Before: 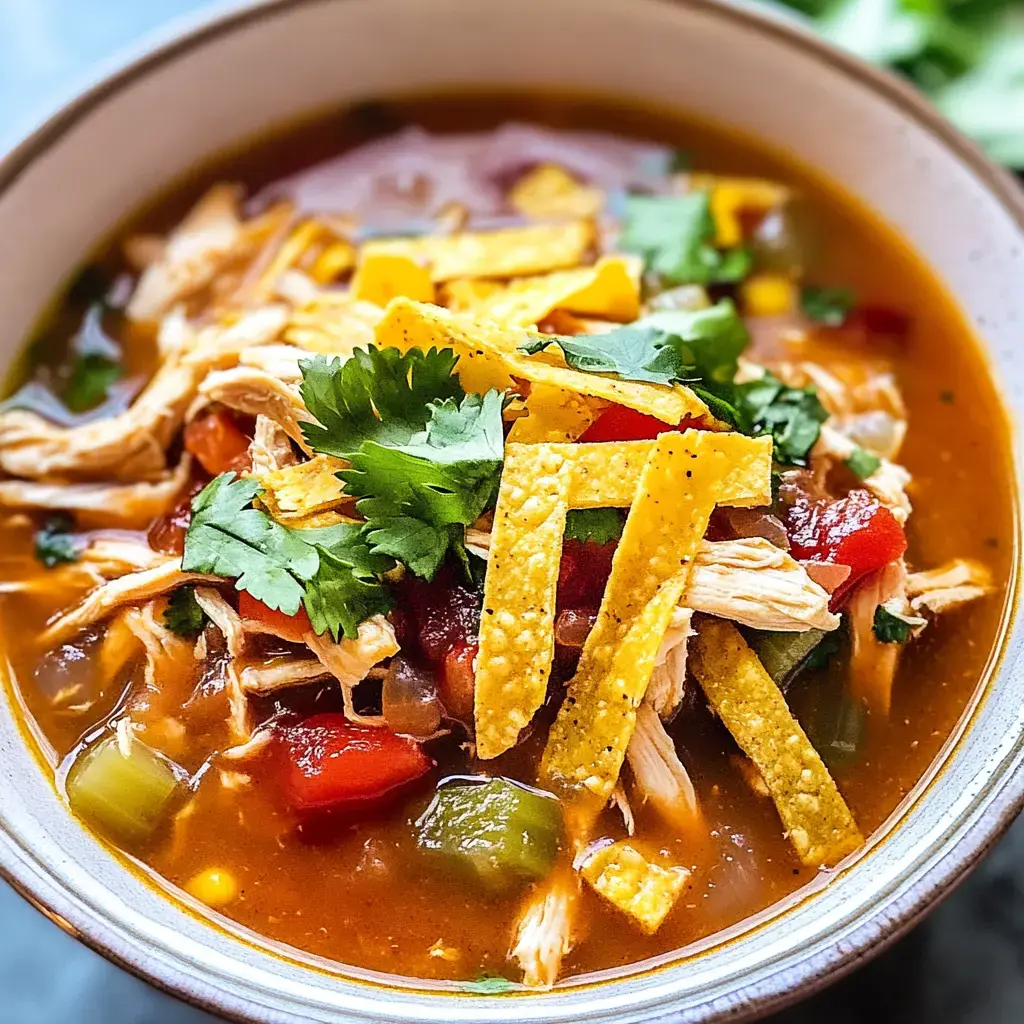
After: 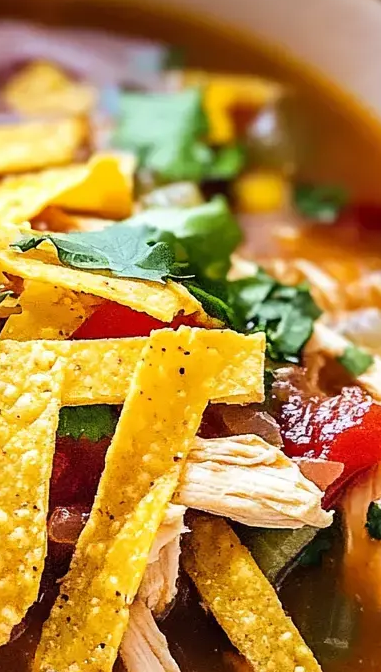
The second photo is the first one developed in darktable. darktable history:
crop and rotate: left 49.605%, top 10.102%, right 13.112%, bottom 24.191%
